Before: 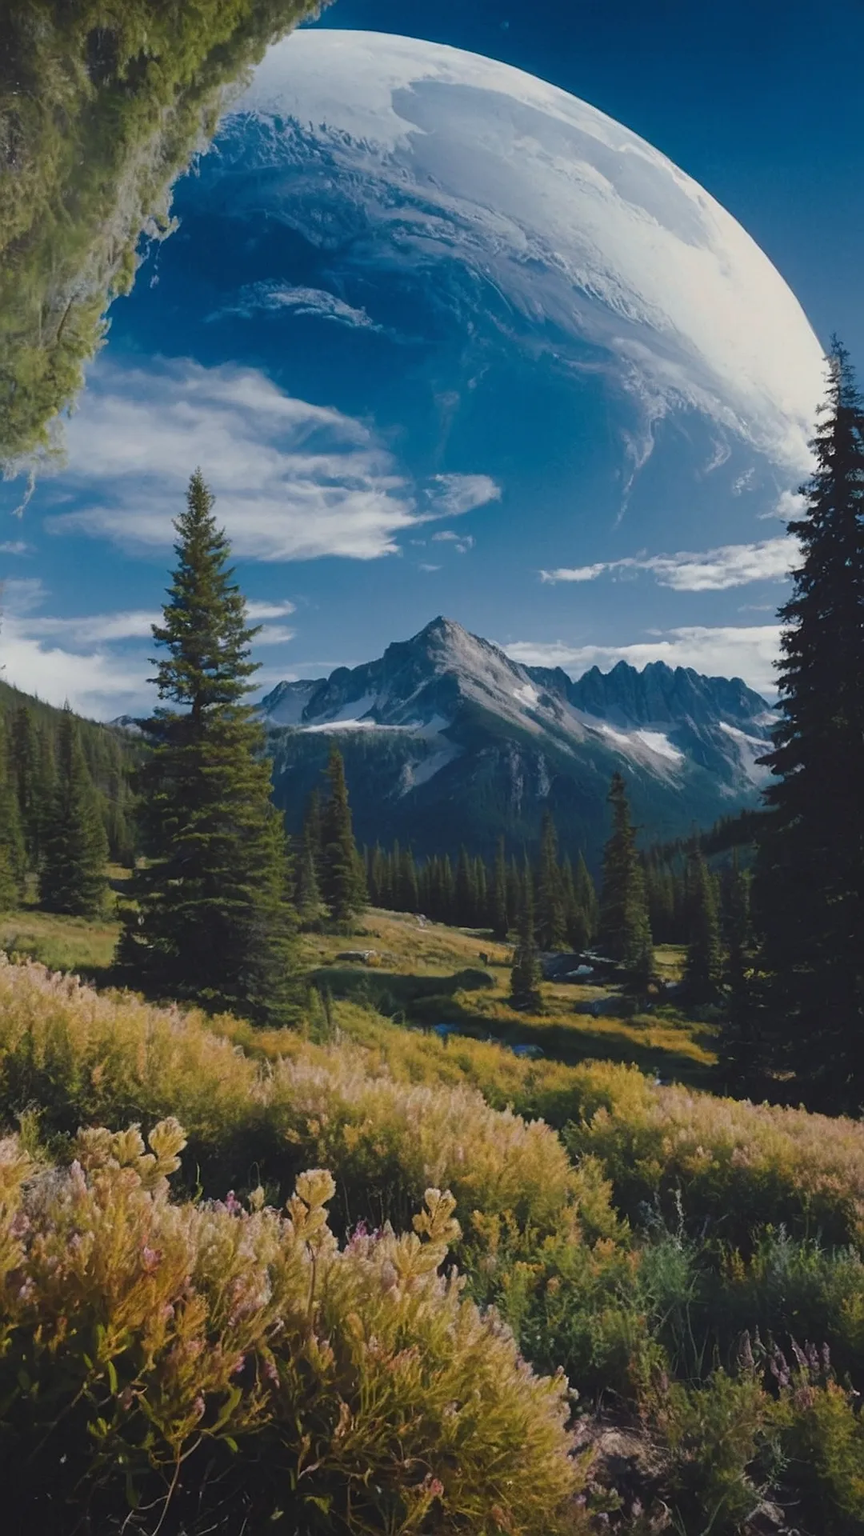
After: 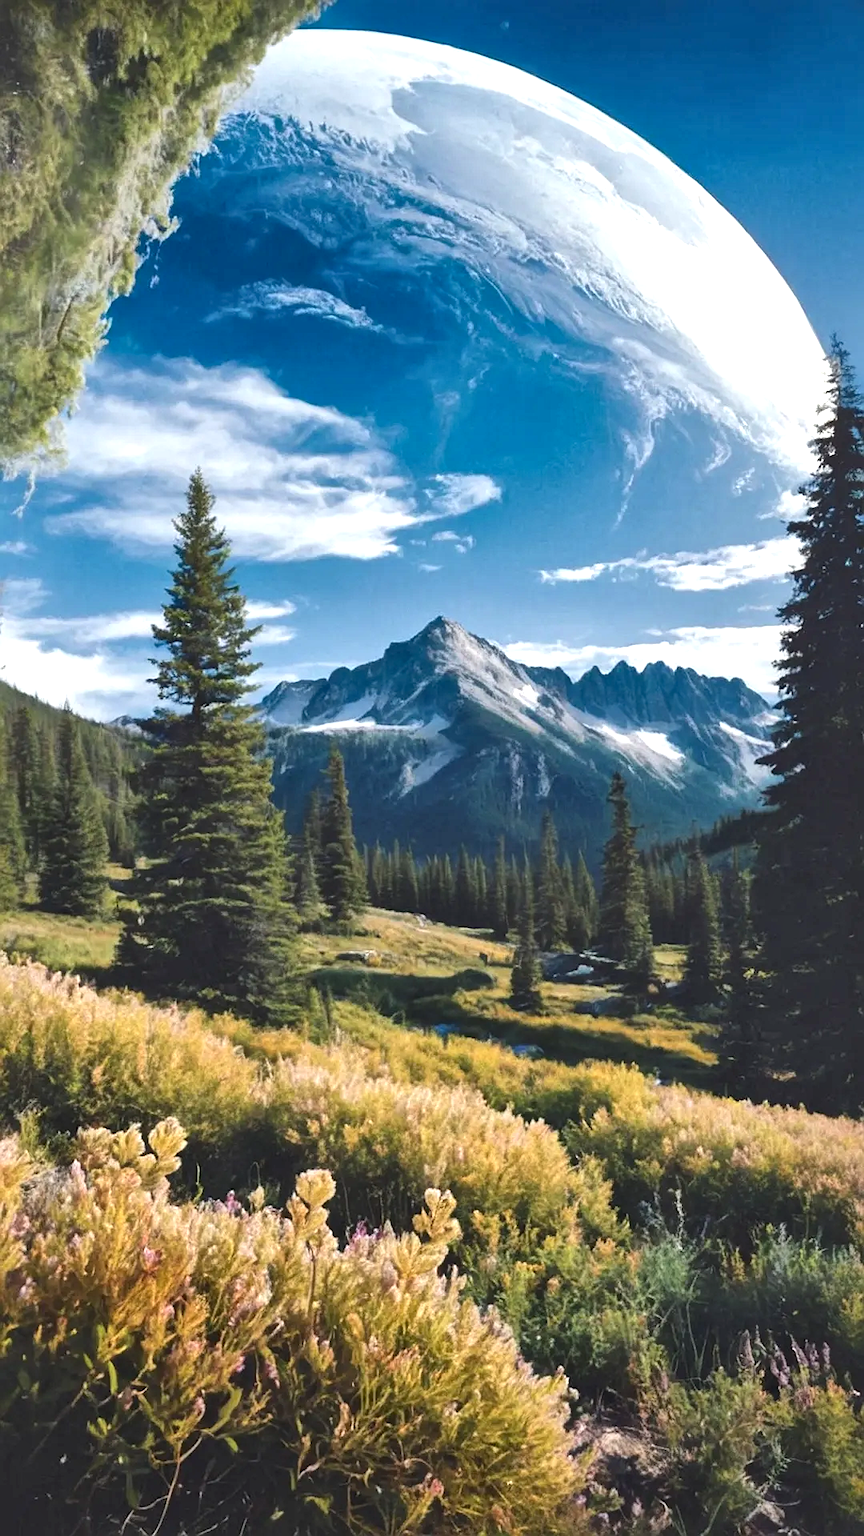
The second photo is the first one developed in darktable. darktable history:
exposure: exposure 1 EV, compensate exposure bias true, compensate highlight preservation false
local contrast: mode bilateral grid, contrast 25, coarseness 46, detail 152%, midtone range 0.2
